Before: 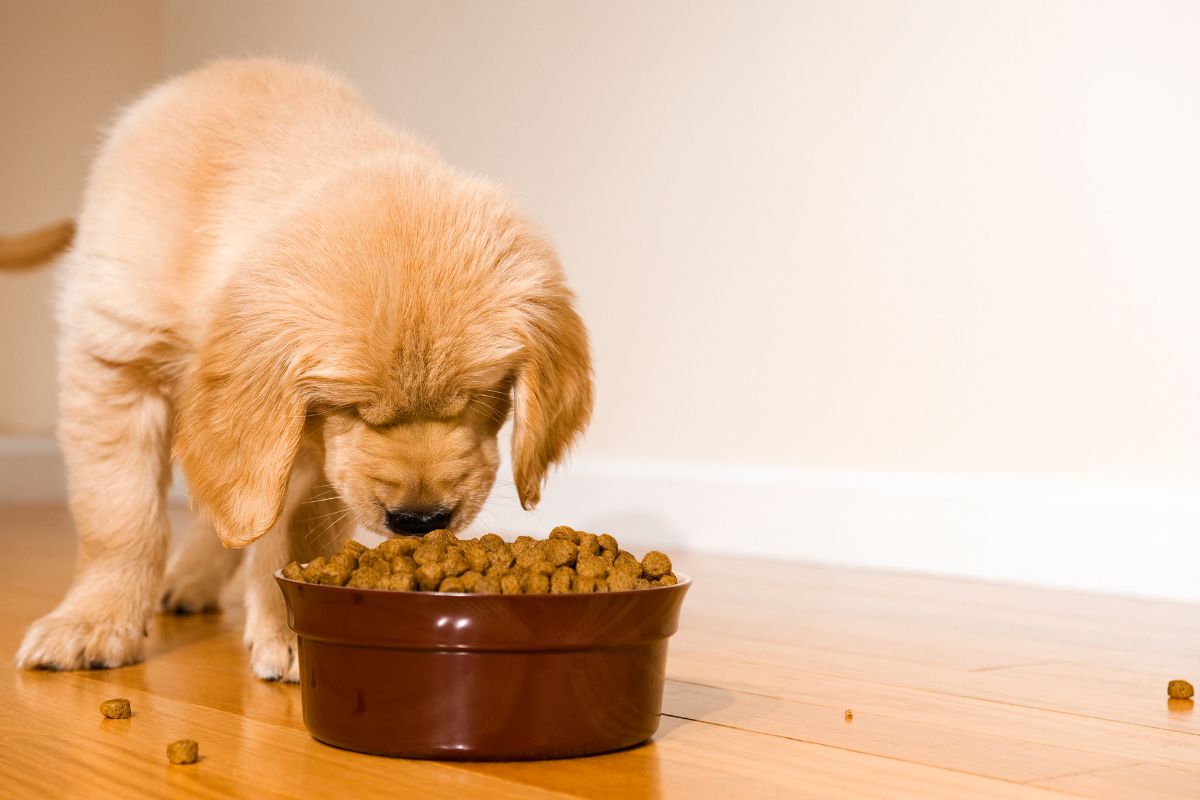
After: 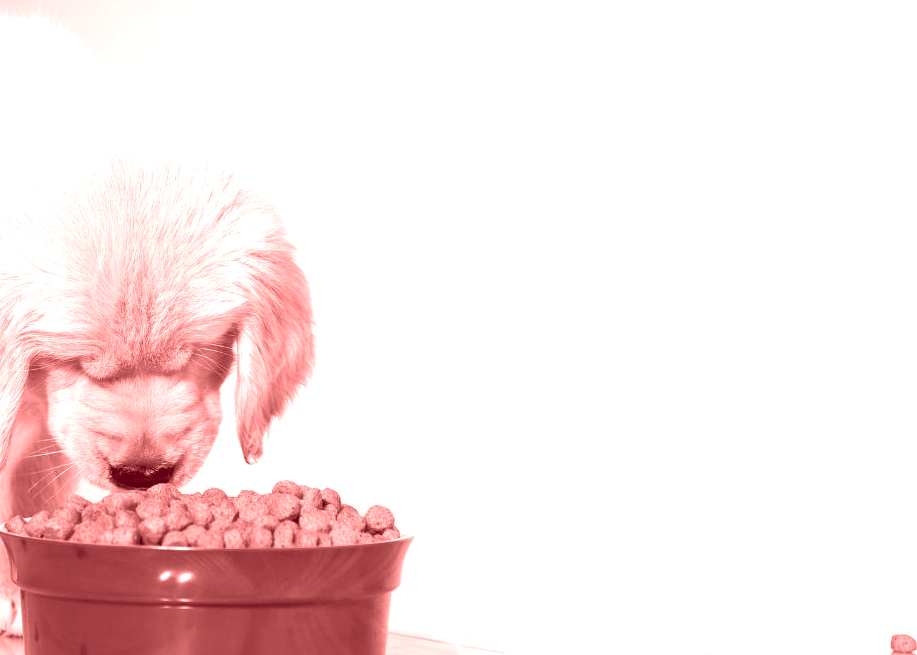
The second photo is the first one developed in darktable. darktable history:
colorize: saturation 60%, source mix 100%
exposure: black level correction 0, exposure 0.7 EV, compensate exposure bias true, compensate highlight preservation false
crop: left 23.095%, top 5.827%, bottom 11.854%
